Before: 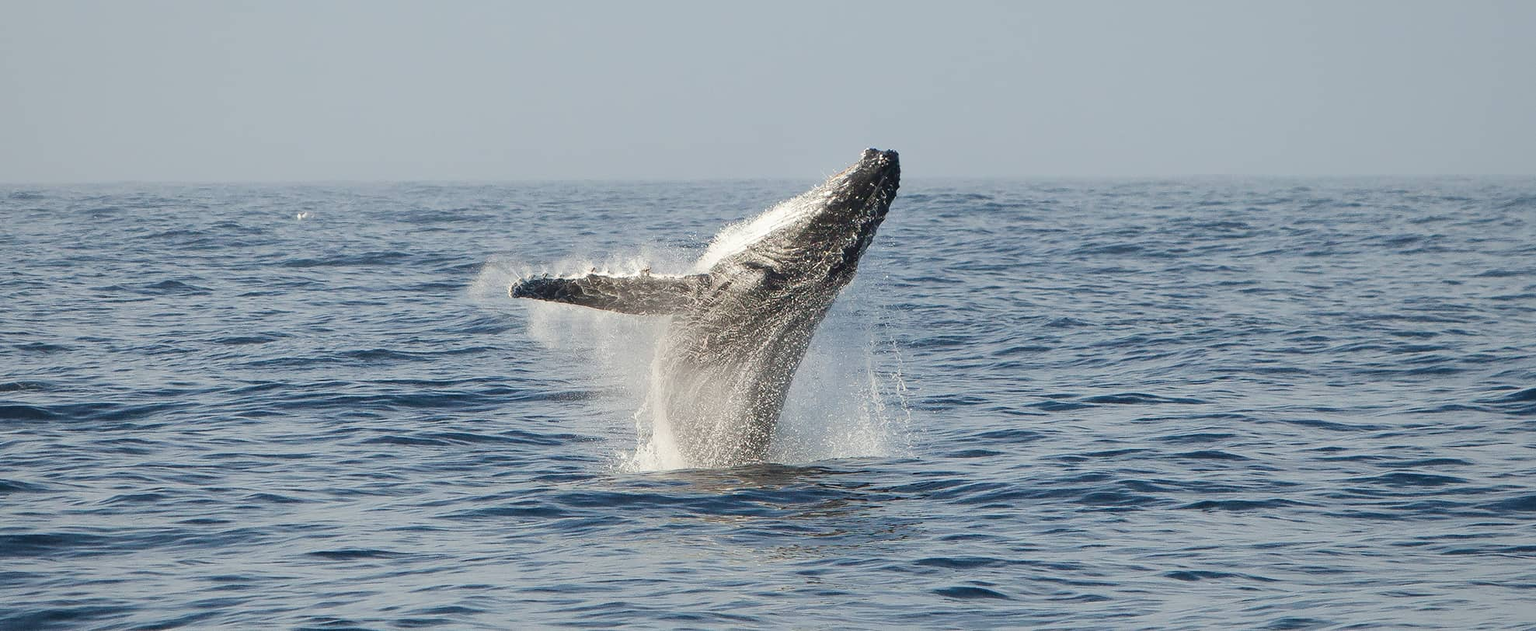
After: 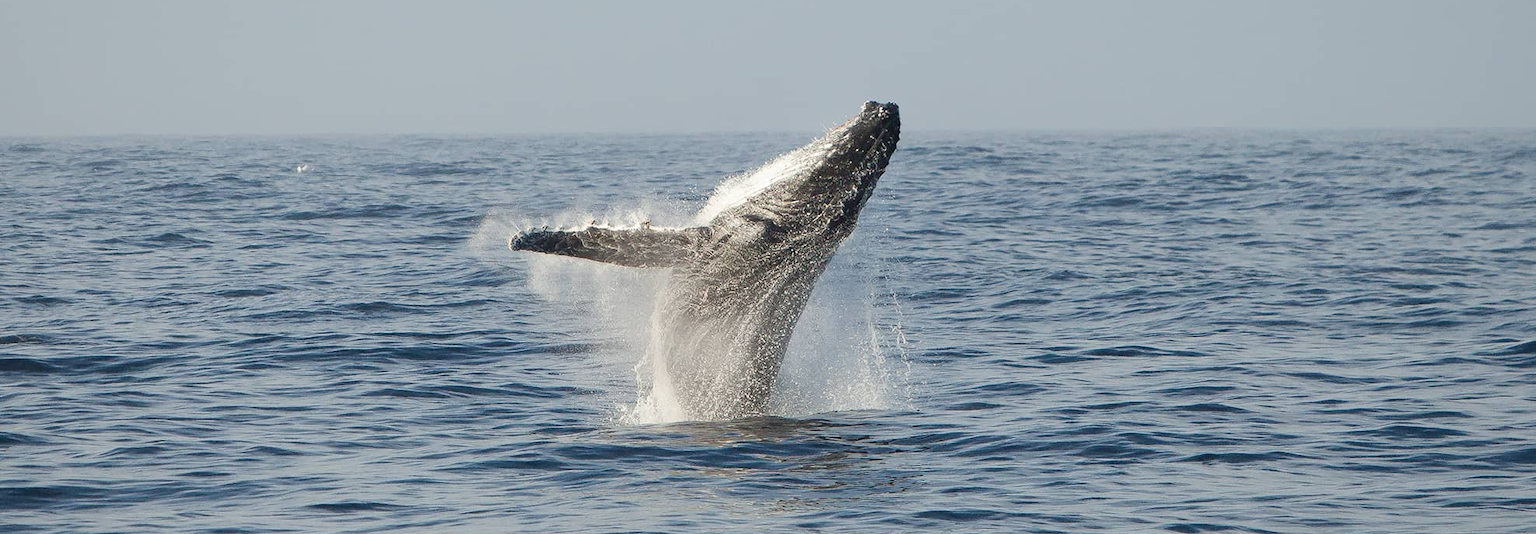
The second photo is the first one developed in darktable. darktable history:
crop: top 7.58%, bottom 7.642%
